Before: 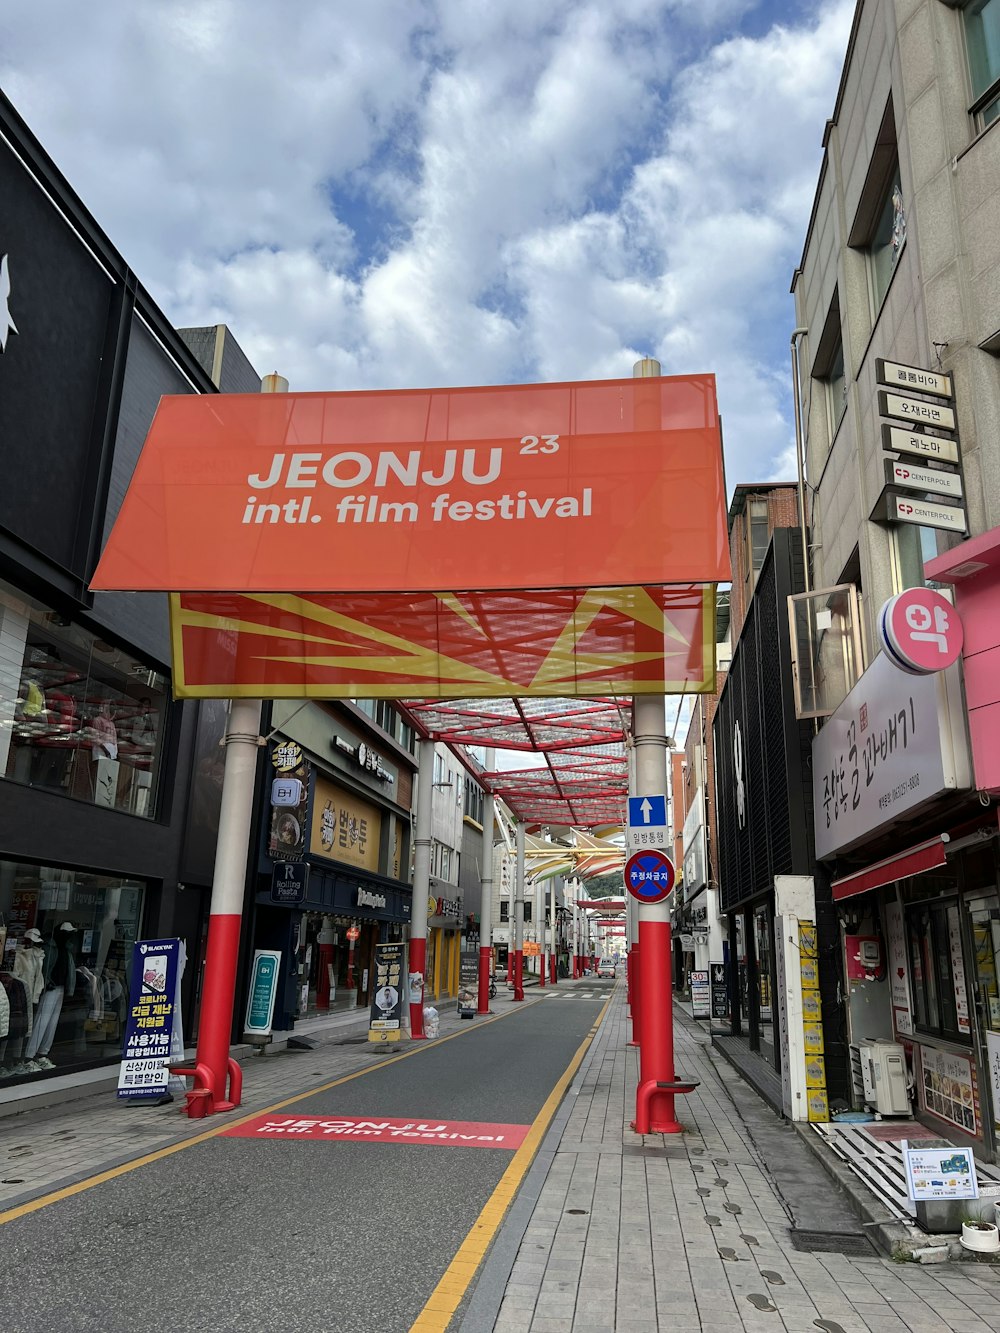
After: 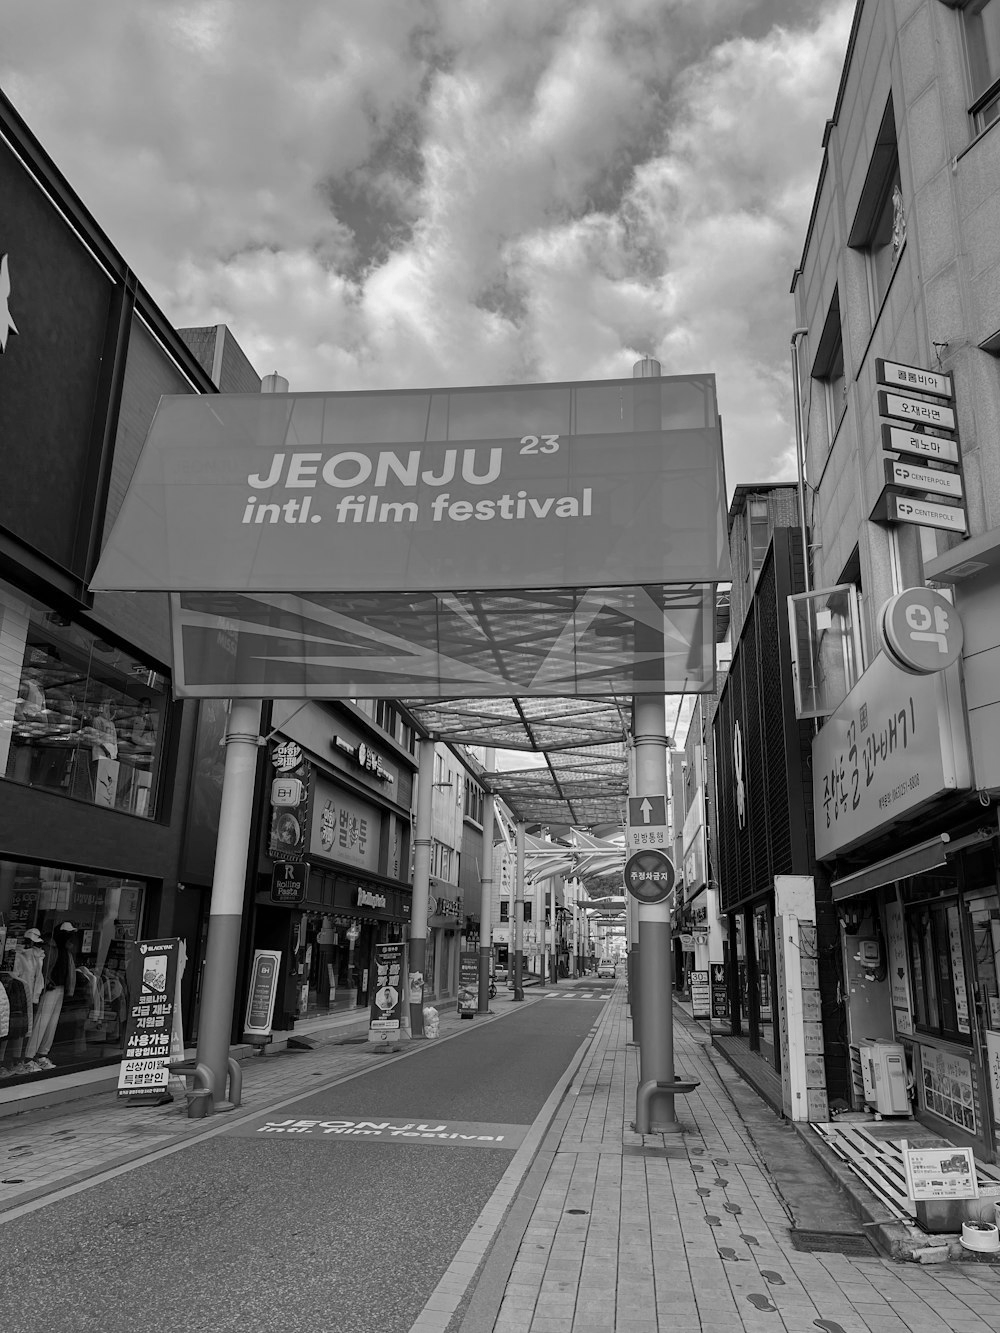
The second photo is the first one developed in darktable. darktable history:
shadows and highlights: shadows 40, highlights -60
color calibration: output gray [0.267, 0.423, 0.261, 0], illuminant same as pipeline (D50), adaptation none (bypass)
